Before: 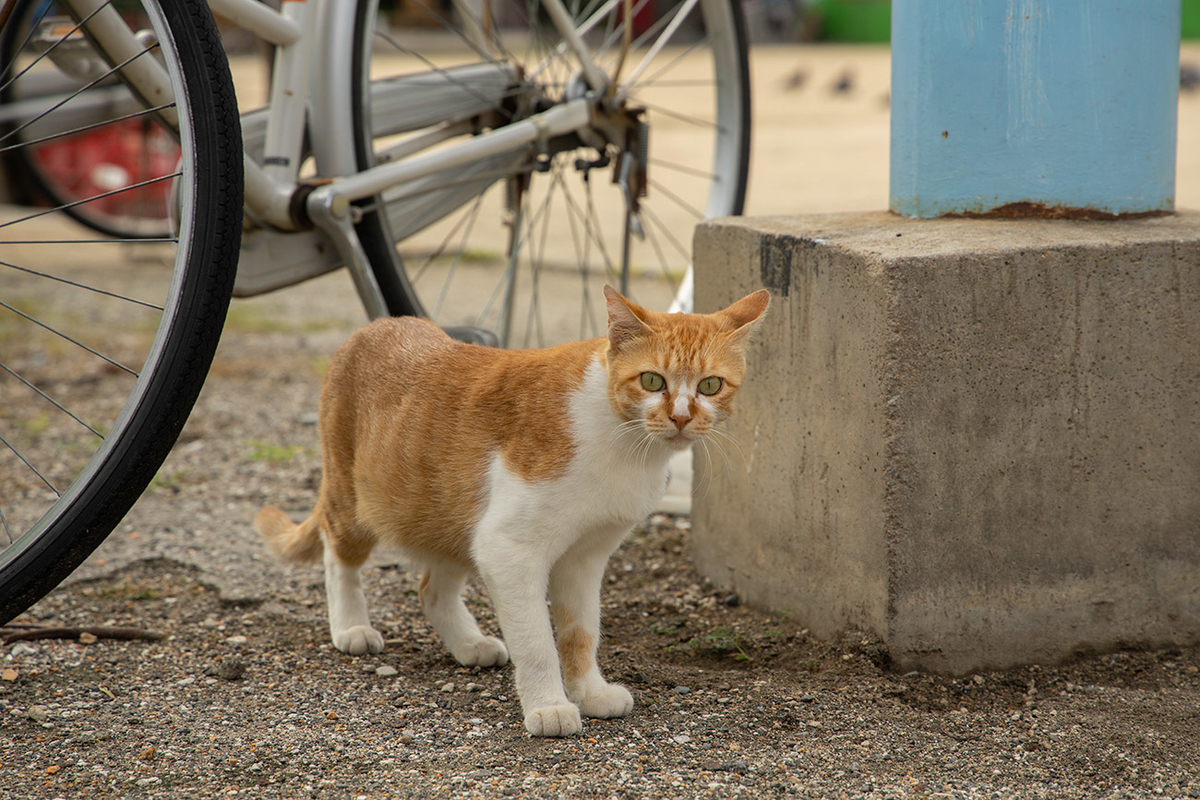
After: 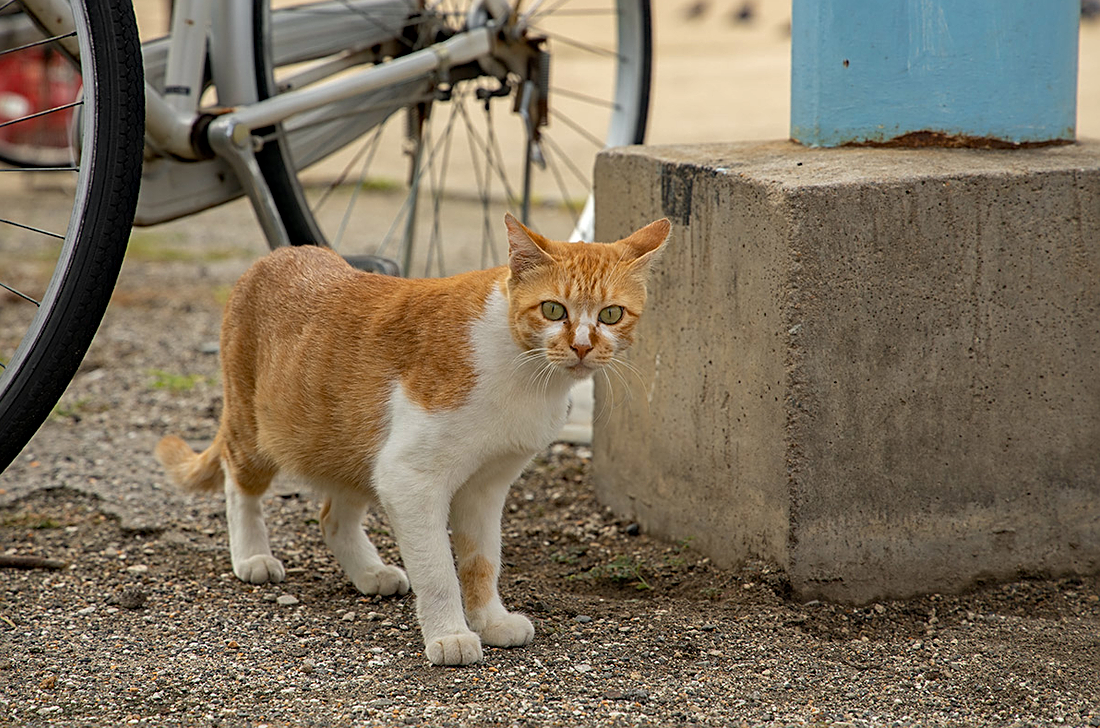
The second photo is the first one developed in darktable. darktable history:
crop and rotate: left 8.252%, top 8.993%
haze removal: compatibility mode true, adaptive false
sharpen: on, module defaults
